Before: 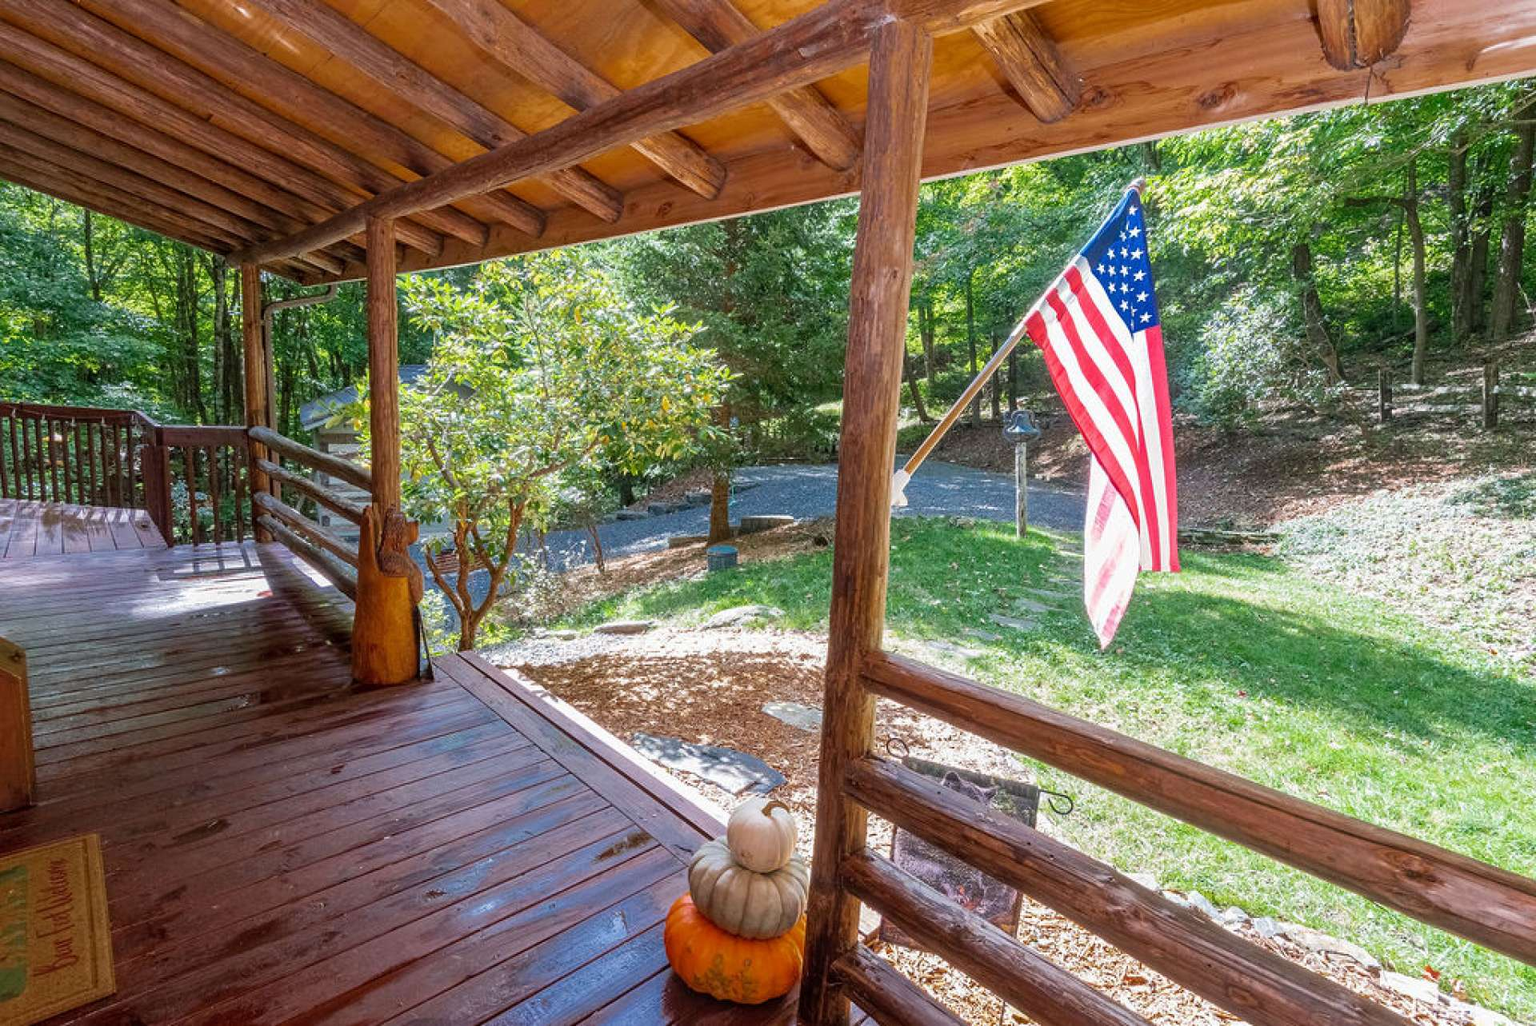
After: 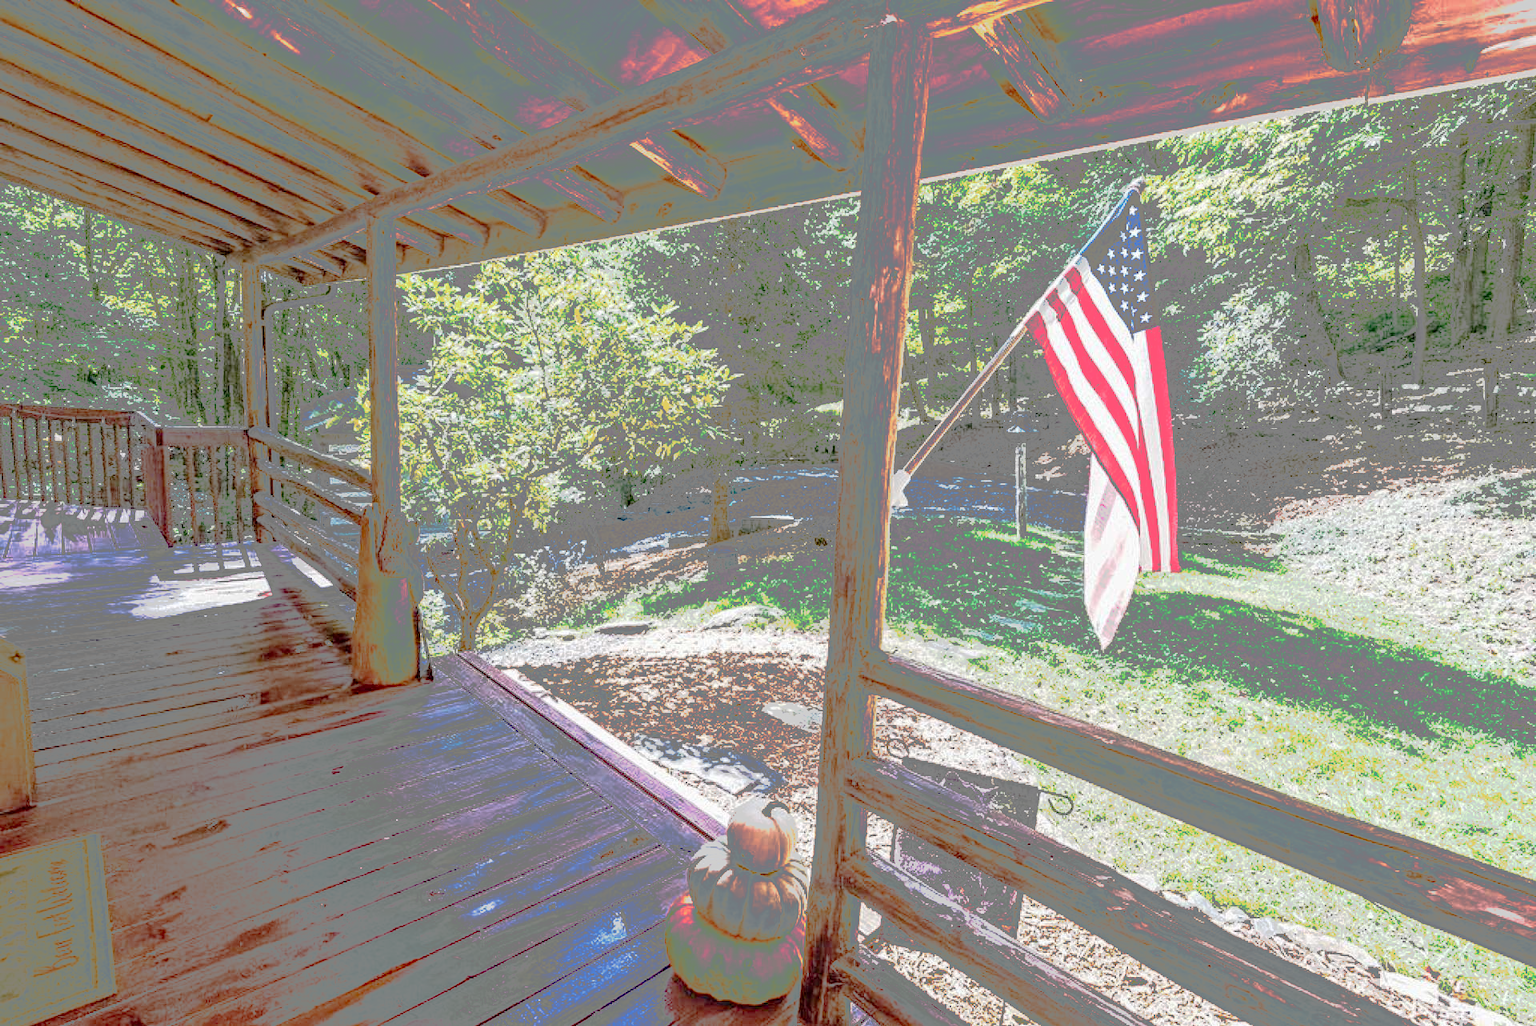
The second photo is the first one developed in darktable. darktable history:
contrast brightness saturation: contrast 0.1, saturation -0.3
haze removal: compatibility mode true, adaptive false
tone curve: curves: ch0 [(0, 0) (0.003, 0.011) (0.011, 0.043) (0.025, 0.133) (0.044, 0.226) (0.069, 0.303) (0.1, 0.371) (0.136, 0.429) (0.177, 0.482) (0.224, 0.516) (0.277, 0.539) (0.335, 0.535) (0.399, 0.517) (0.468, 0.498) (0.543, 0.523) (0.623, 0.655) (0.709, 0.83) (0.801, 0.827) (0.898, 0.89) (1, 1)], preserve colors none
